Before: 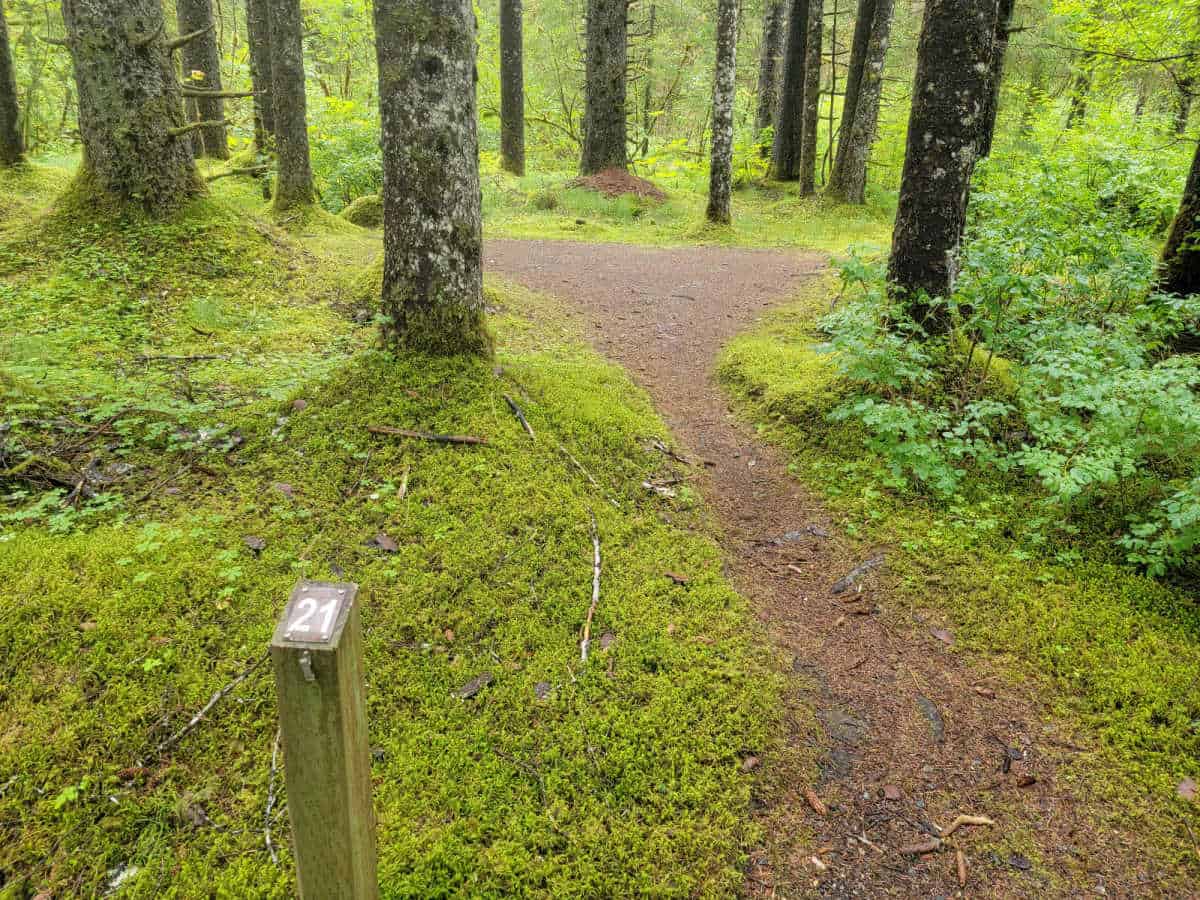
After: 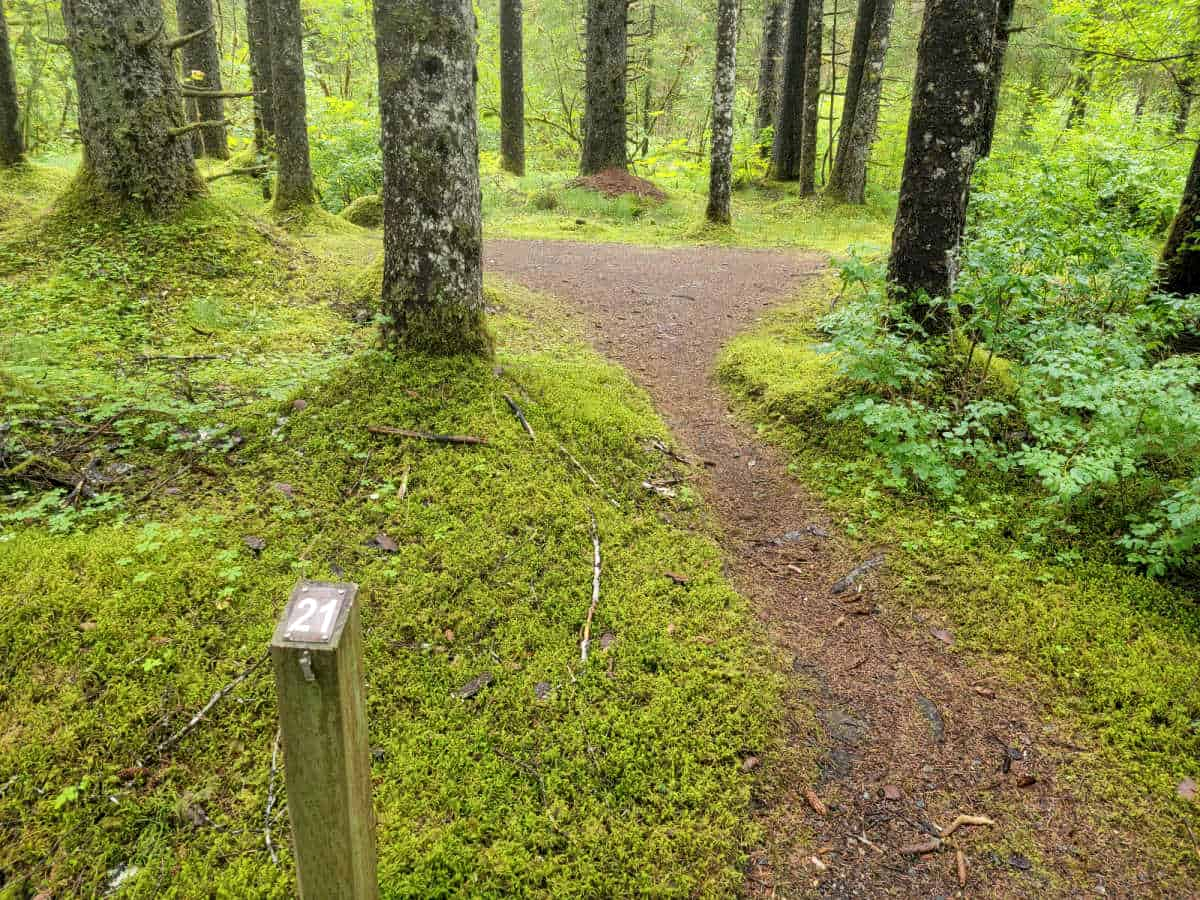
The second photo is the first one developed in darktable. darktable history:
local contrast: mode bilateral grid, contrast 21, coarseness 51, detail 132%, midtone range 0.2
